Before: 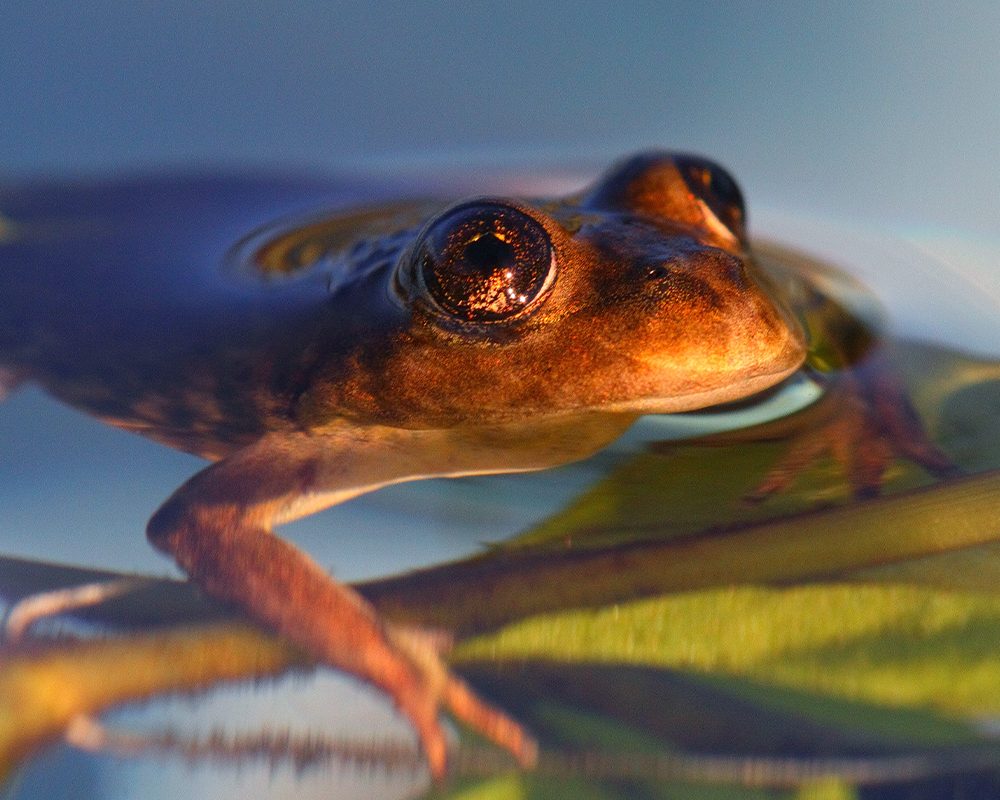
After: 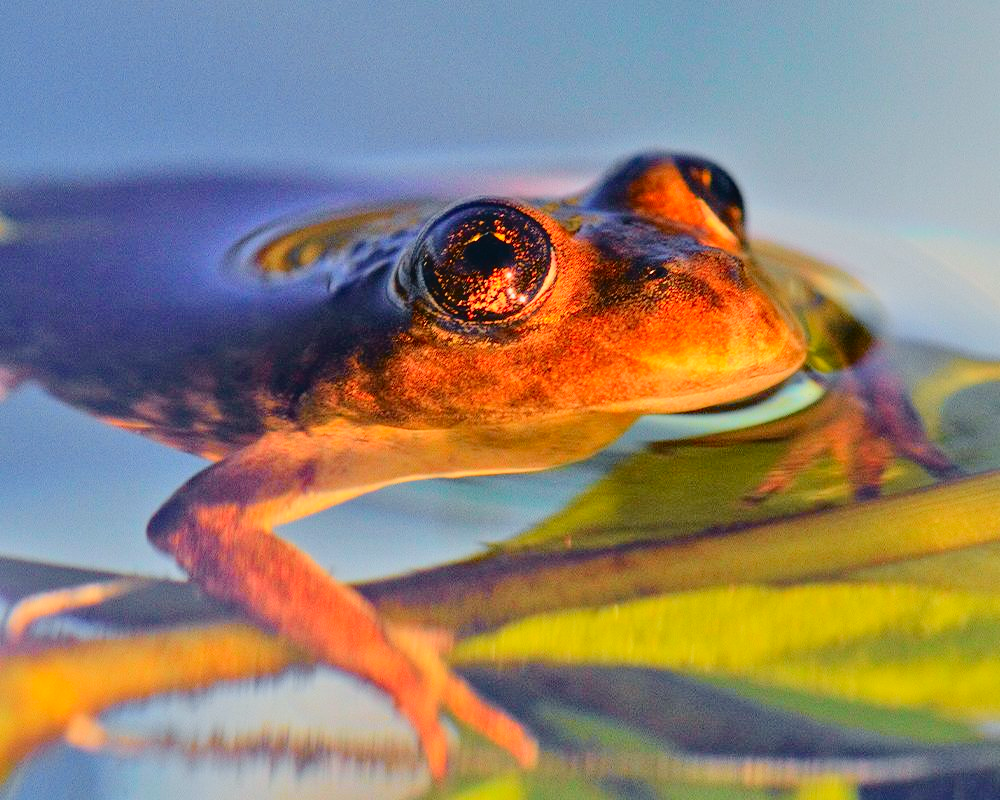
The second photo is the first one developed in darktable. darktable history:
tone equalizer: -7 EV 0.15 EV, -6 EV 0.6 EV, -5 EV 1.15 EV, -4 EV 1.33 EV, -3 EV 1.15 EV, -2 EV 0.6 EV, -1 EV 0.15 EV, mask exposure compensation -0.5 EV
shadows and highlights: shadows 25, white point adjustment -3, highlights -30
tone curve: curves: ch0 [(0, 0.03) (0.113, 0.087) (0.207, 0.184) (0.515, 0.612) (0.712, 0.793) (1, 0.946)]; ch1 [(0, 0) (0.172, 0.123) (0.317, 0.279) (0.414, 0.382) (0.476, 0.479) (0.505, 0.498) (0.534, 0.534) (0.621, 0.65) (0.709, 0.764) (1, 1)]; ch2 [(0, 0) (0.411, 0.424) (0.505, 0.505) (0.521, 0.524) (0.537, 0.57) (0.65, 0.699) (1, 1)], color space Lab, independent channels, preserve colors none
haze removal: compatibility mode true, adaptive false
color correction: highlights a* 0.207, highlights b* 2.7, shadows a* -0.874, shadows b* -4.78
